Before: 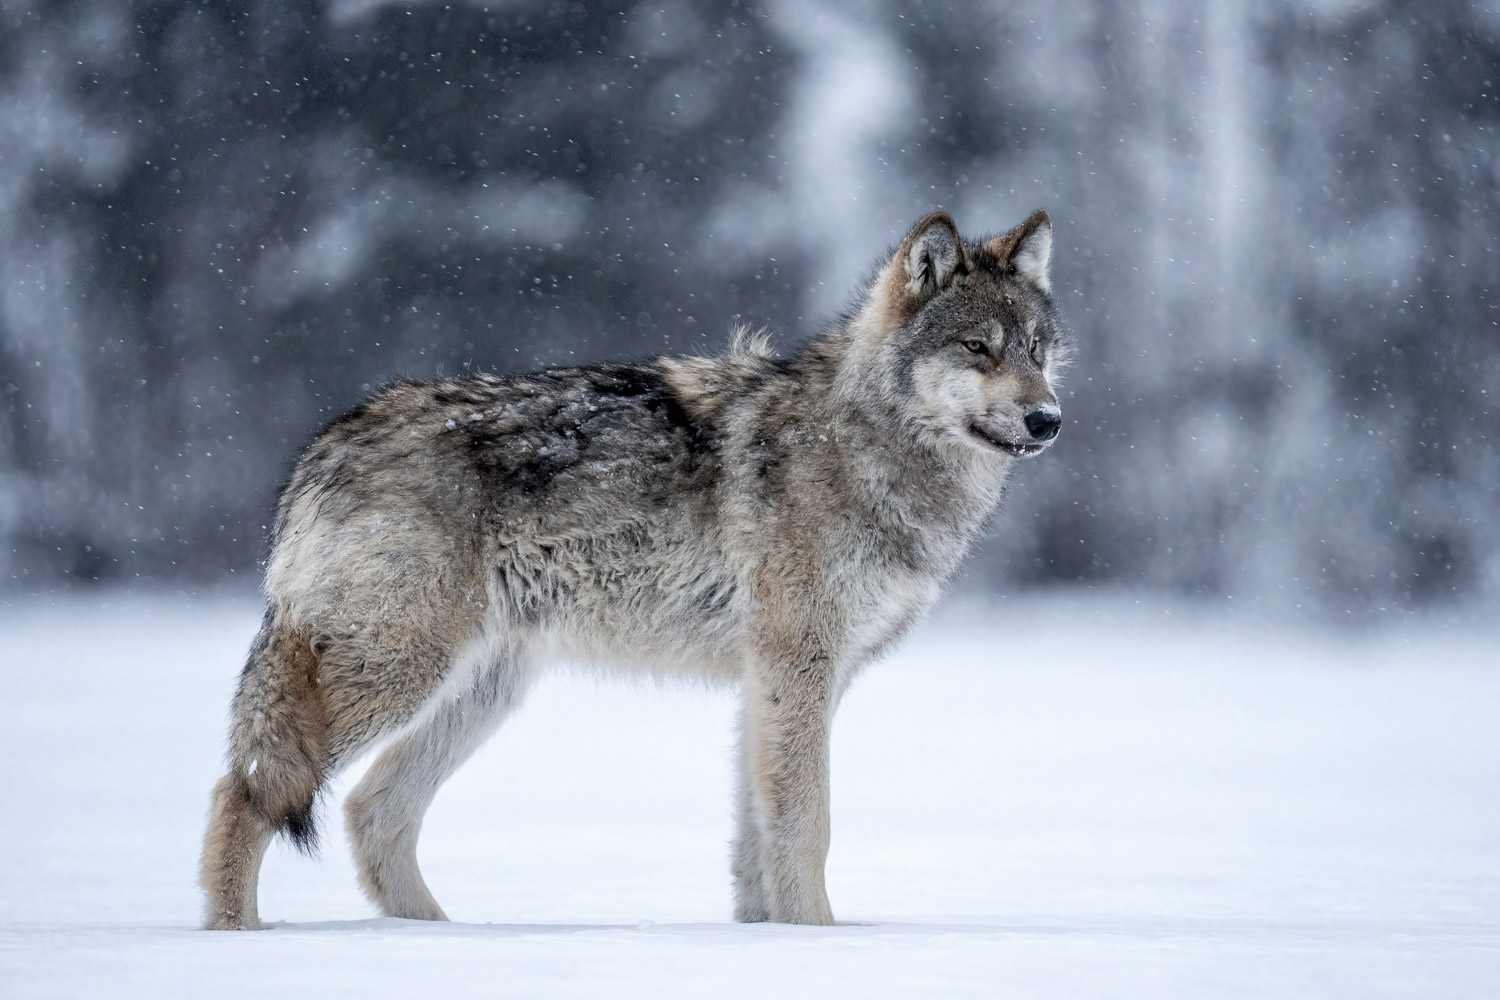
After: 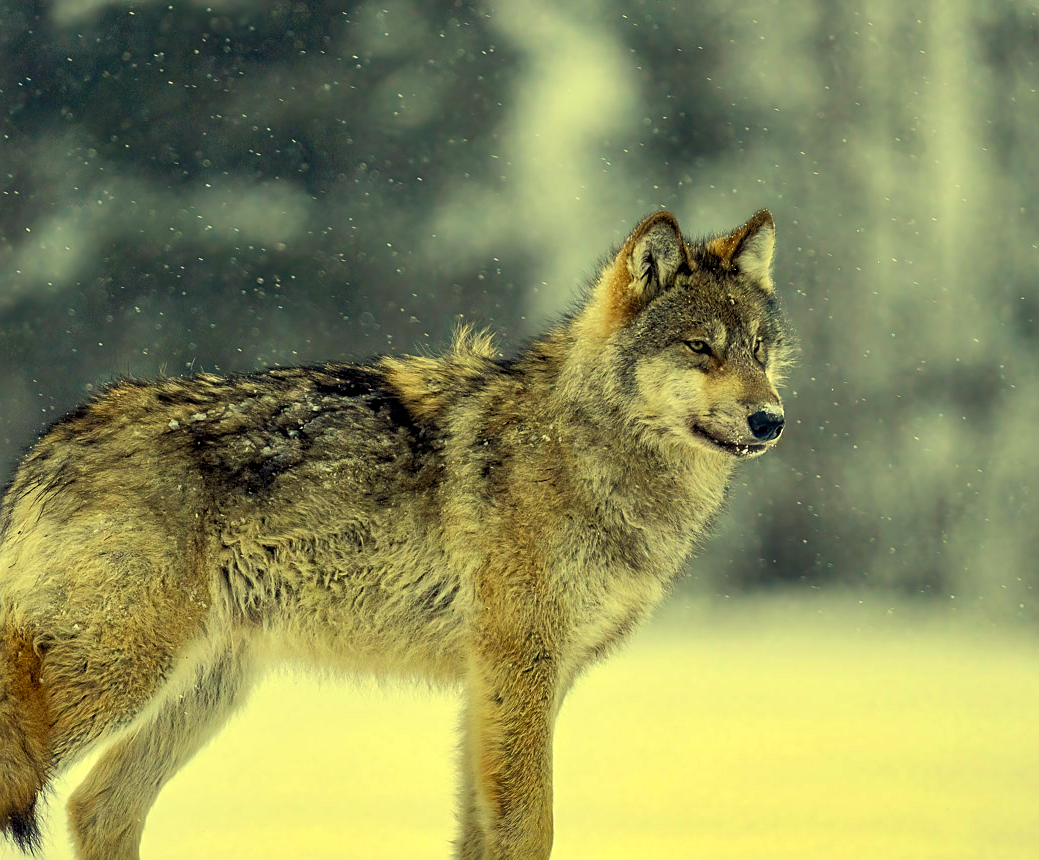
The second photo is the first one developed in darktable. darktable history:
shadows and highlights: shadows 5, soften with gaussian
white balance: red 1.123, blue 0.83
color correction: highlights a* -10.77, highlights b* 9.8, saturation 1.72
crop: left 18.479%, right 12.2%, bottom 13.971%
sharpen: on, module defaults
